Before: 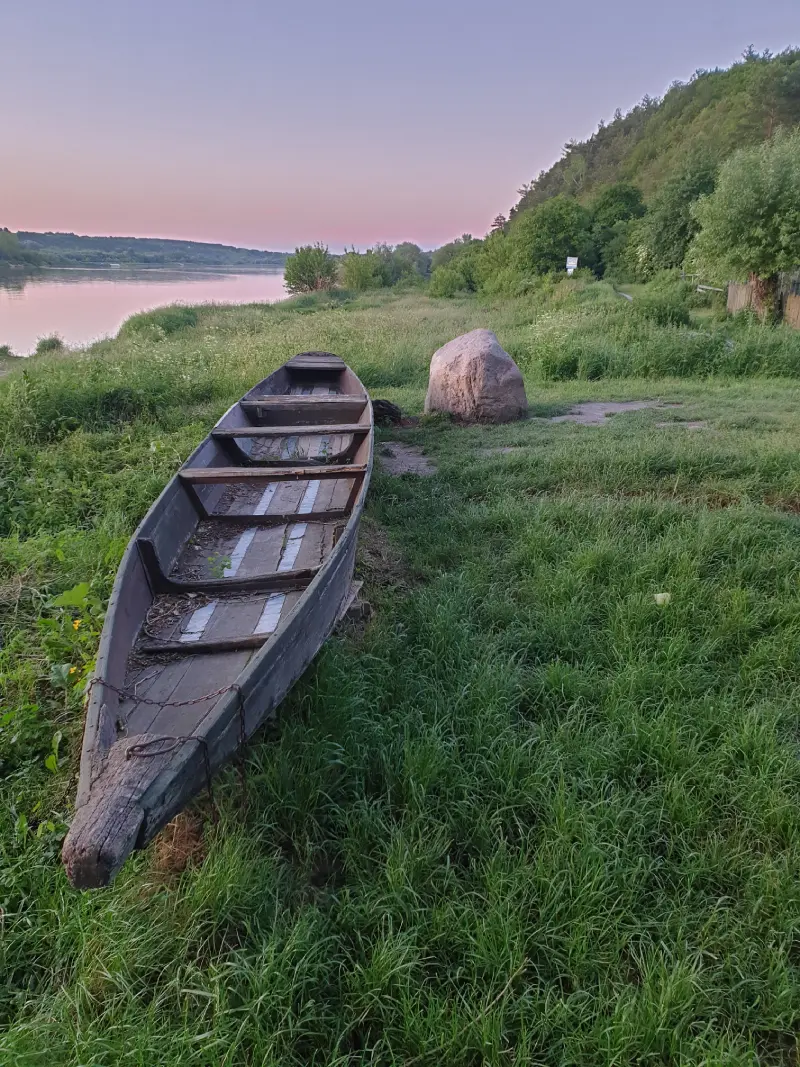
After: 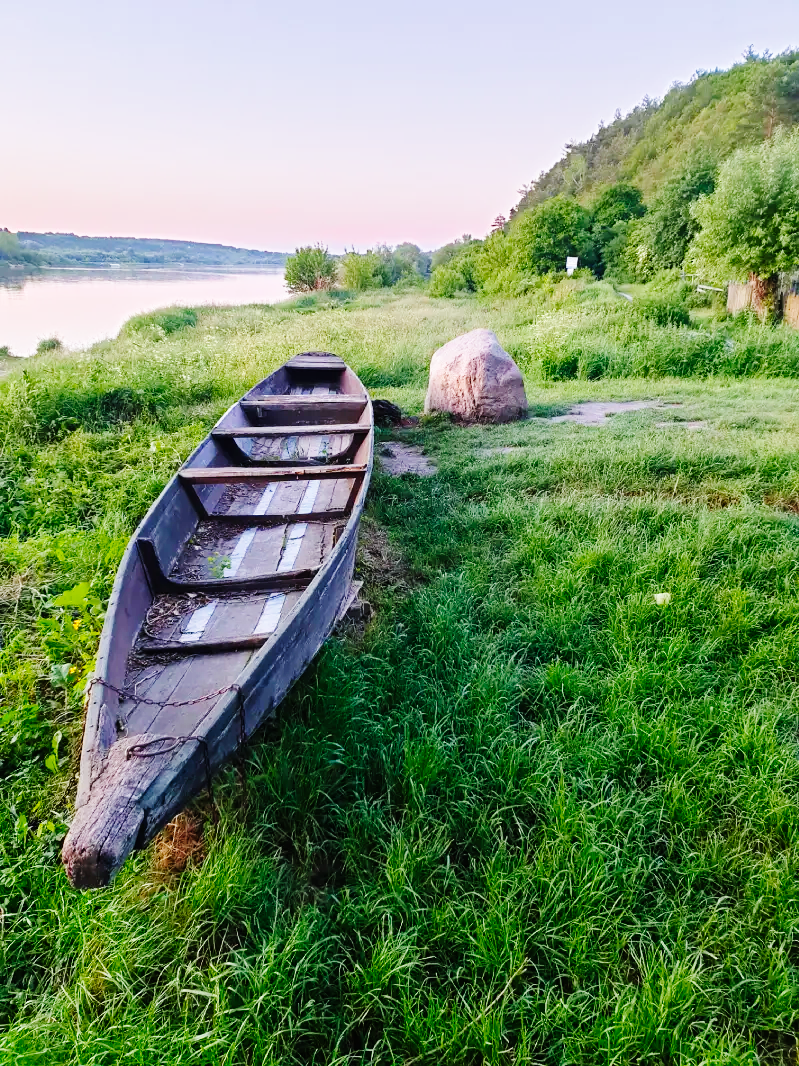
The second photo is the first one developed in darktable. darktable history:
color balance rgb: perceptual saturation grading › global saturation 10%, global vibrance 20%
base curve: curves: ch0 [(0, 0) (0, 0) (0.002, 0.001) (0.008, 0.003) (0.019, 0.011) (0.037, 0.037) (0.064, 0.11) (0.102, 0.232) (0.152, 0.379) (0.216, 0.524) (0.296, 0.665) (0.394, 0.789) (0.512, 0.881) (0.651, 0.945) (0.813, 0.986) (1, 1)], preserve colors none
